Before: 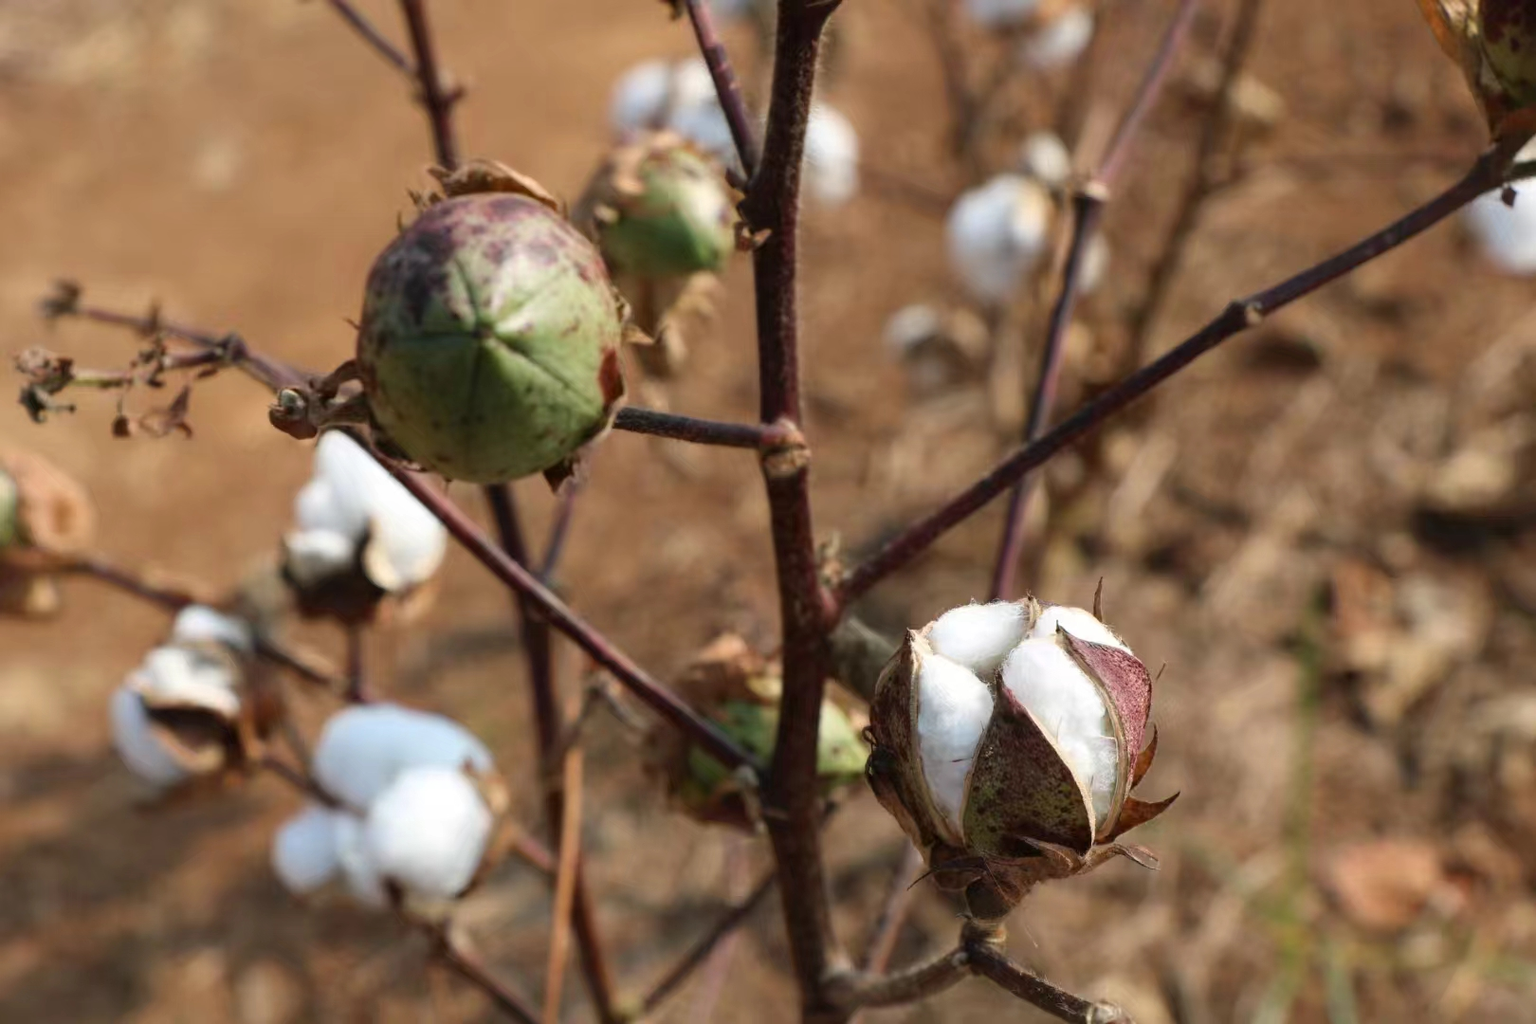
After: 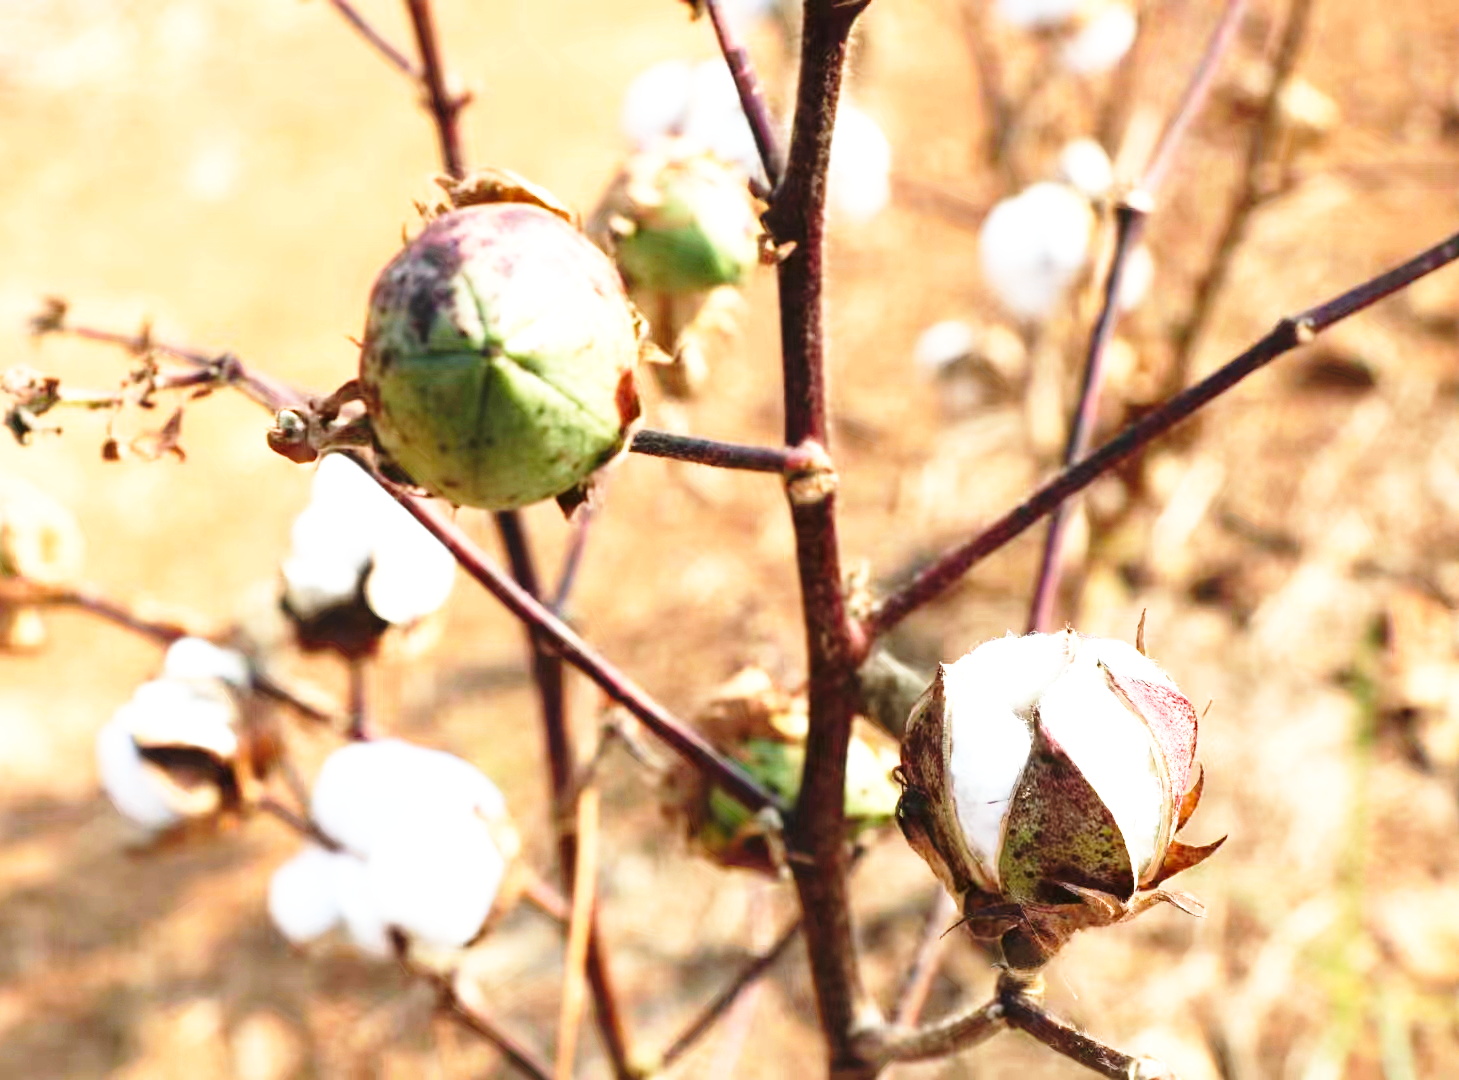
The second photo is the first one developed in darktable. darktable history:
exposure: black level correction 0, exposure 1 EV, compensate exposure bias true, compensate highlight preservation false
base curve: curves: ch0 [(0, 0) (0.026, 0.03) (0.109, 0.232) (0.351, 0.748) (0.669, 0.968) (1, 1)], preserve colors none
crop and rotate: left 1.088%, right 8.807%
